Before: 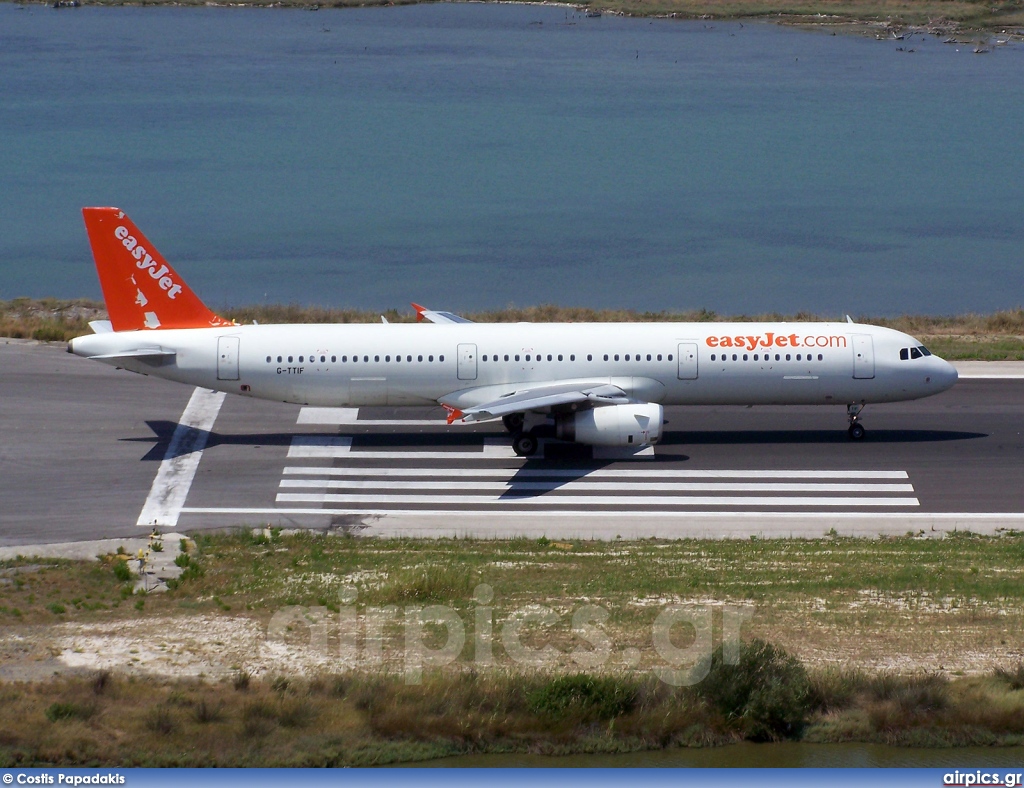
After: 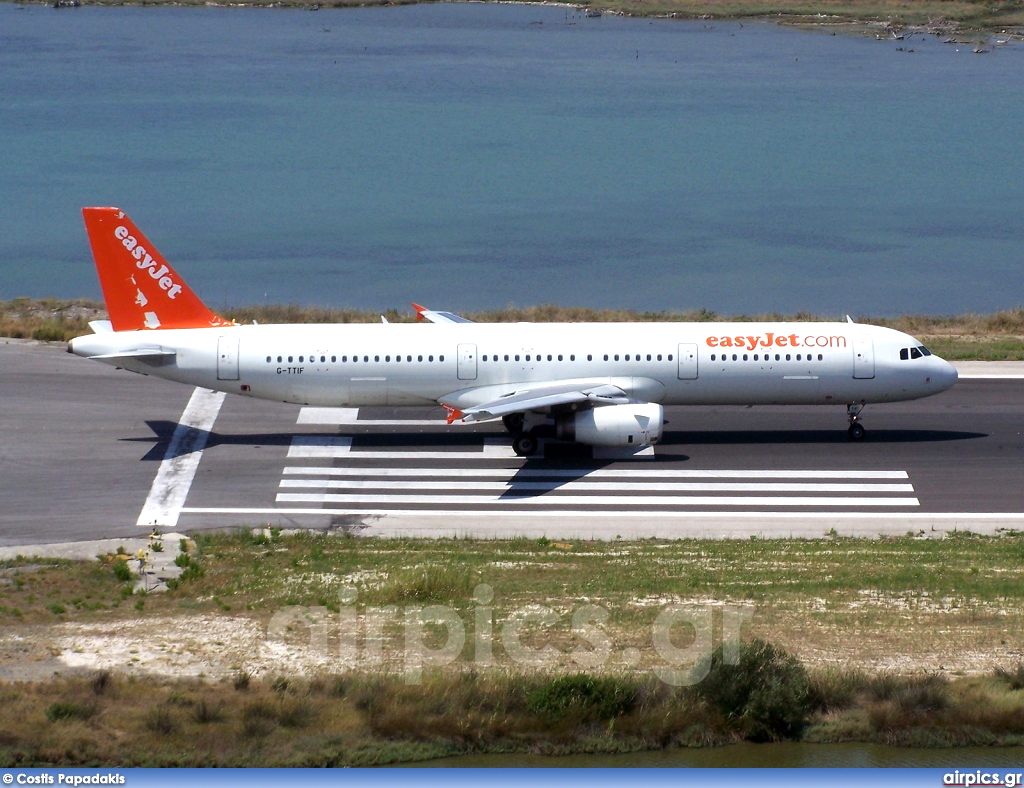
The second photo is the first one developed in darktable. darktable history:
tone equalizer: -8 EV -0.425 EV, -7 EV -0.375 EV, -6 EV -0.309 EV, -5 EV -0.215 EV, -3 EV 0.189 EV, -2 EV 0.344 EV, -1 EV 0.391 EV, +0 EV 0.438 EV
